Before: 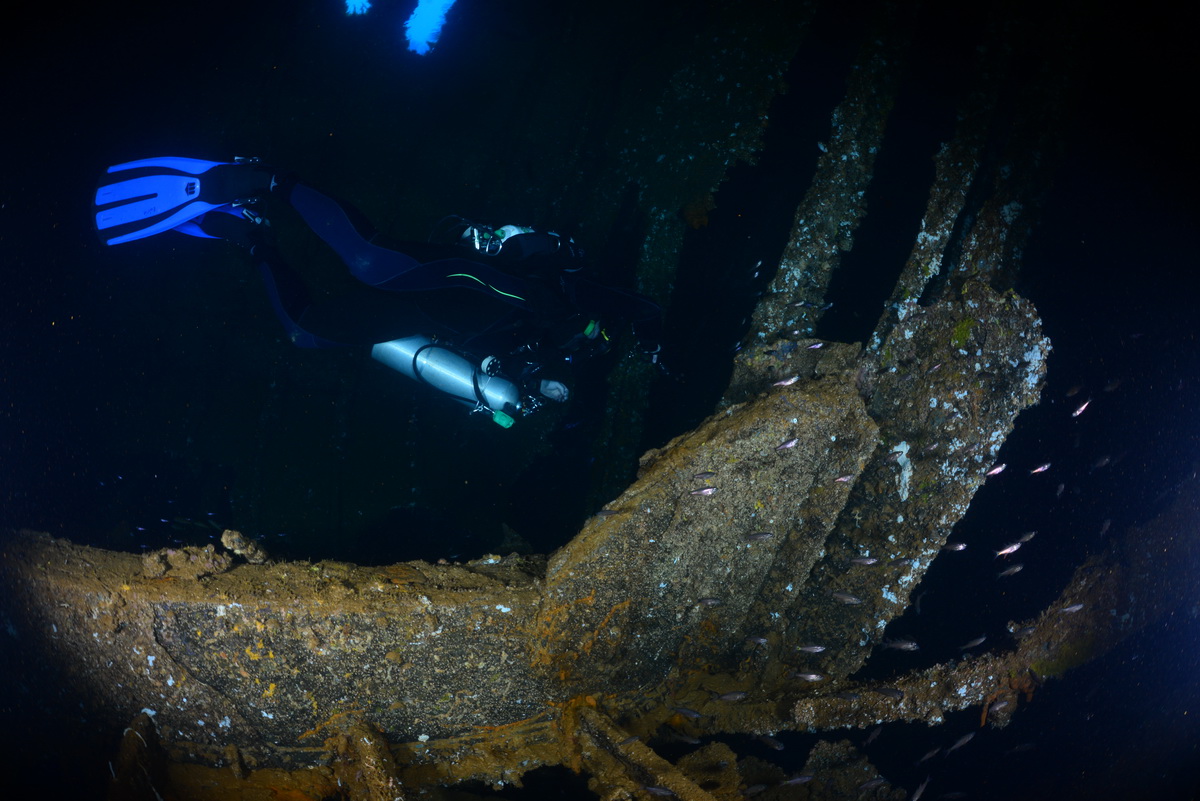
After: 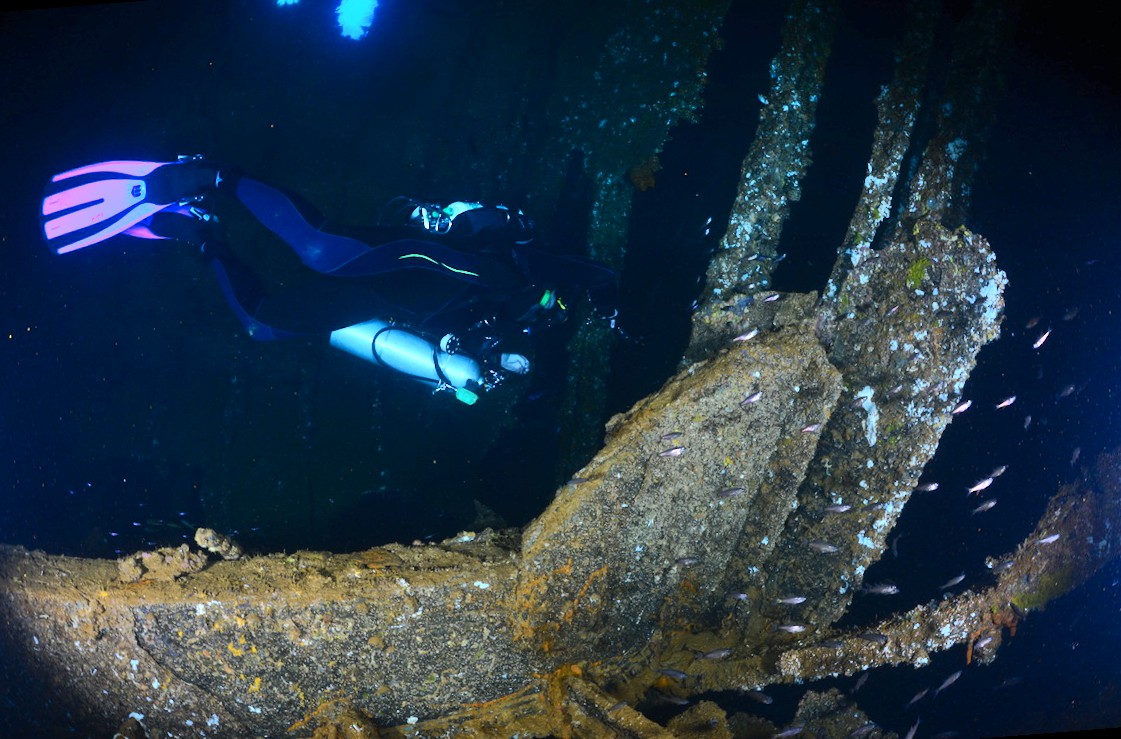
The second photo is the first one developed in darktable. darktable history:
white balance: red 0.984, blue 1.059
rotate and perspective: rotation -4.57°, crop left 0.054, crop right 0.944, crop top 0.087, crop bottom 0.914
exposure: exposure 0.6 EV, compensate highlight preservation false
shadows and highlights: low approximation 0.01, soften with gaussian
